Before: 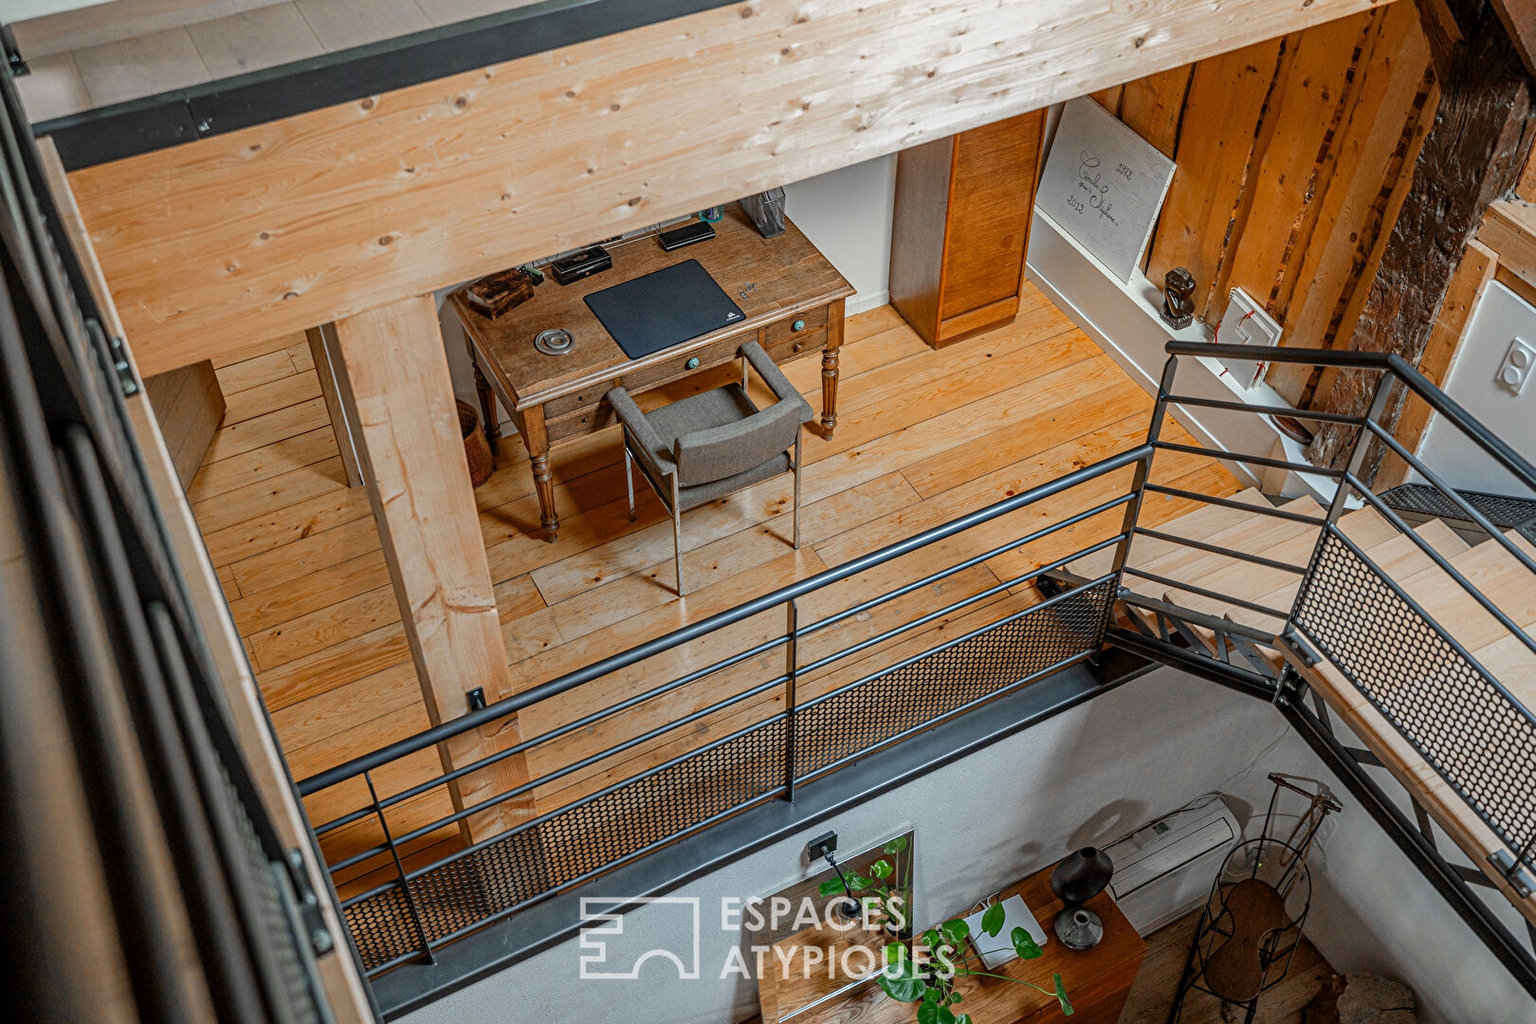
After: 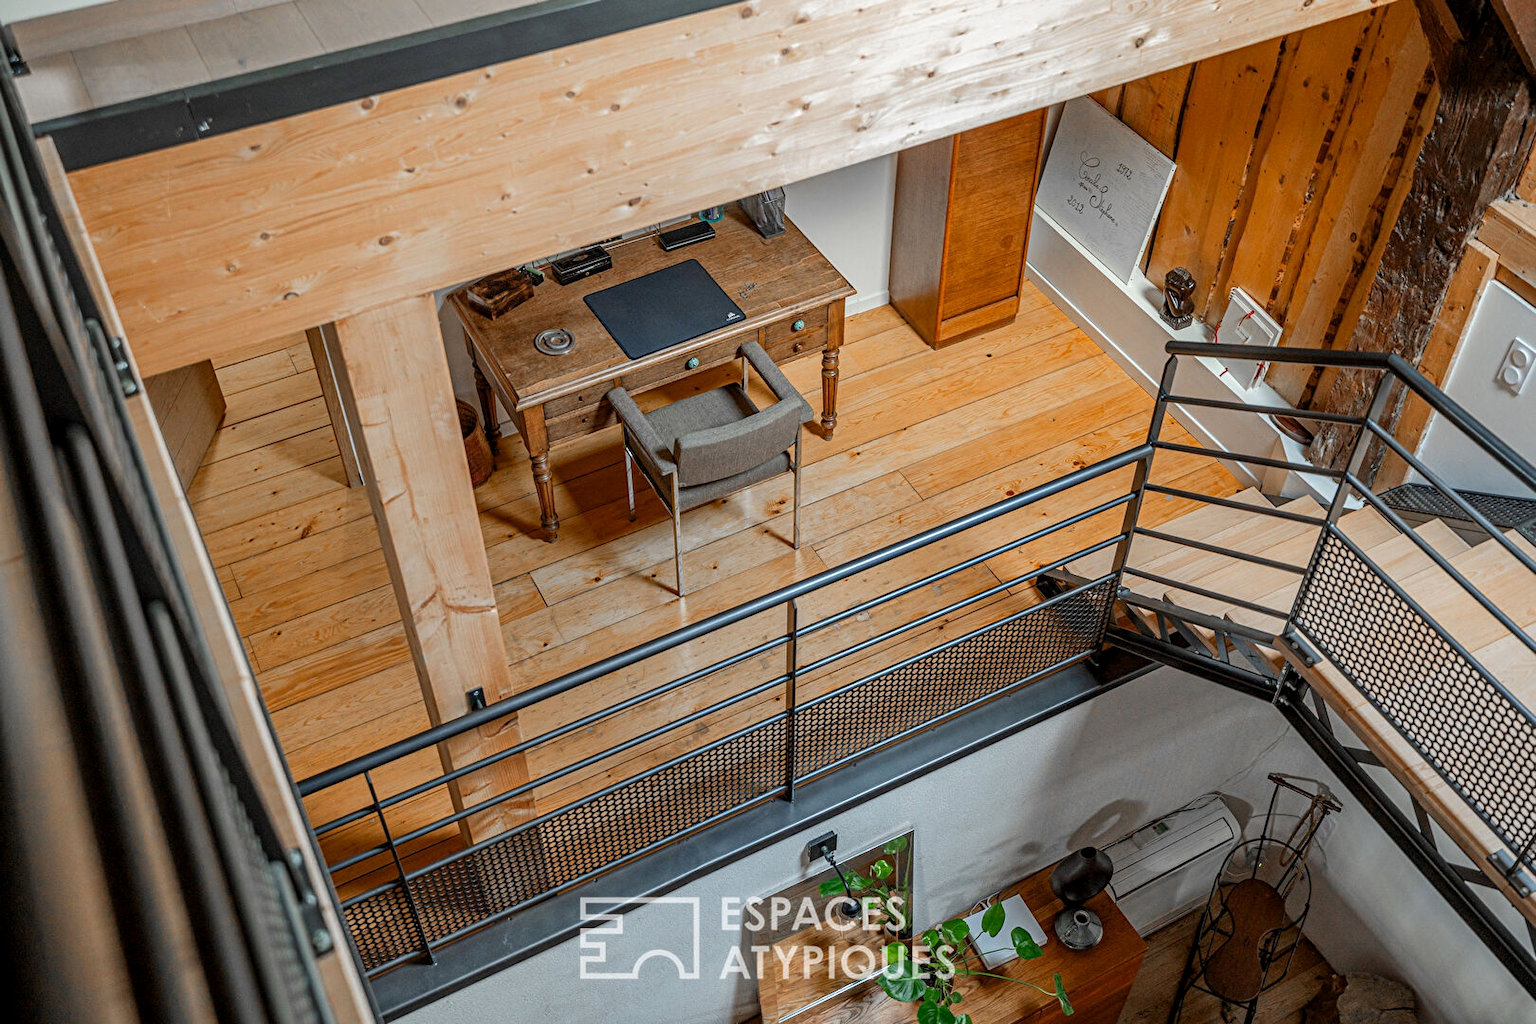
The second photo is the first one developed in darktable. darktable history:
exposure: black level correction 0.001, exposure 0.142 EV, compensate highlight preservation false
